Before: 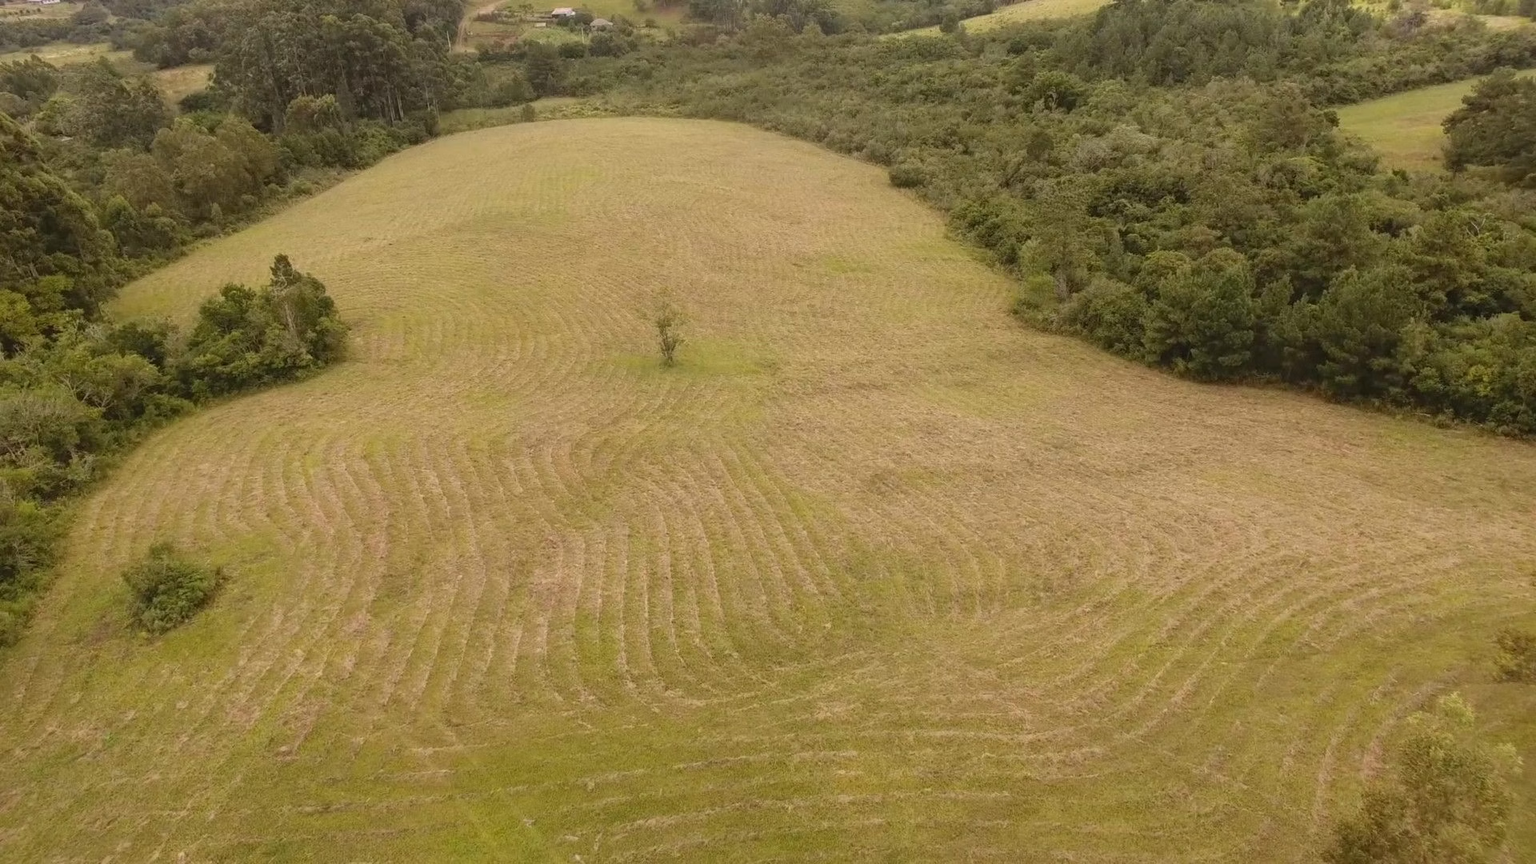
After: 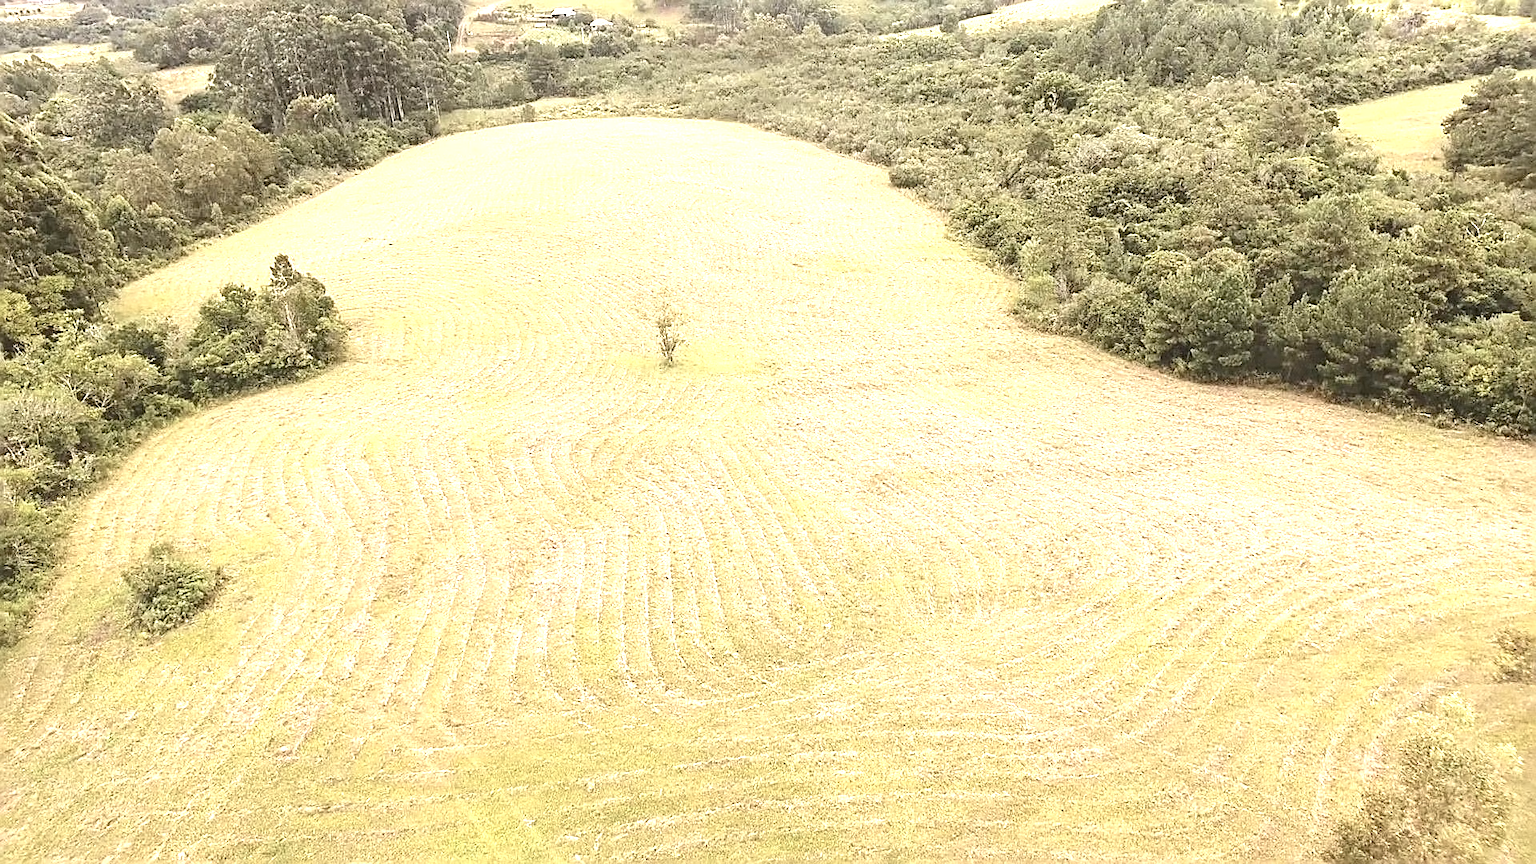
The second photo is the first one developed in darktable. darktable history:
sharpen: radius 1.729, amount 1.286
contrast brightness saturation: contrast 0.103, saturation -0.364
exposure: black level correction 0.001, exposure 1.869 EV, compensate highlight preservation false
